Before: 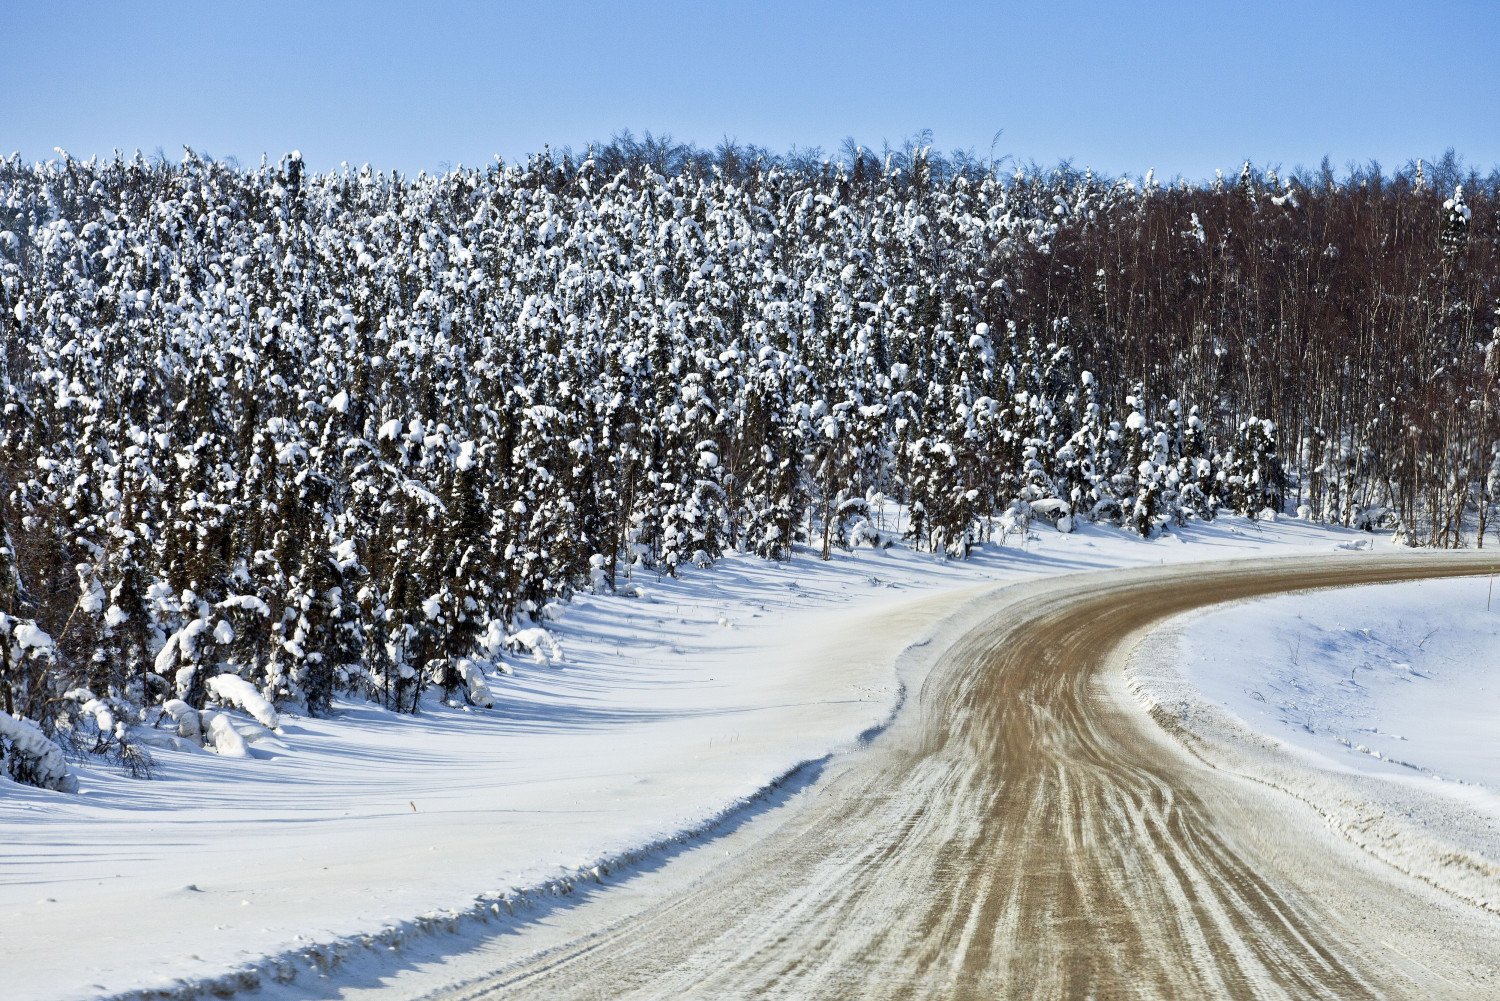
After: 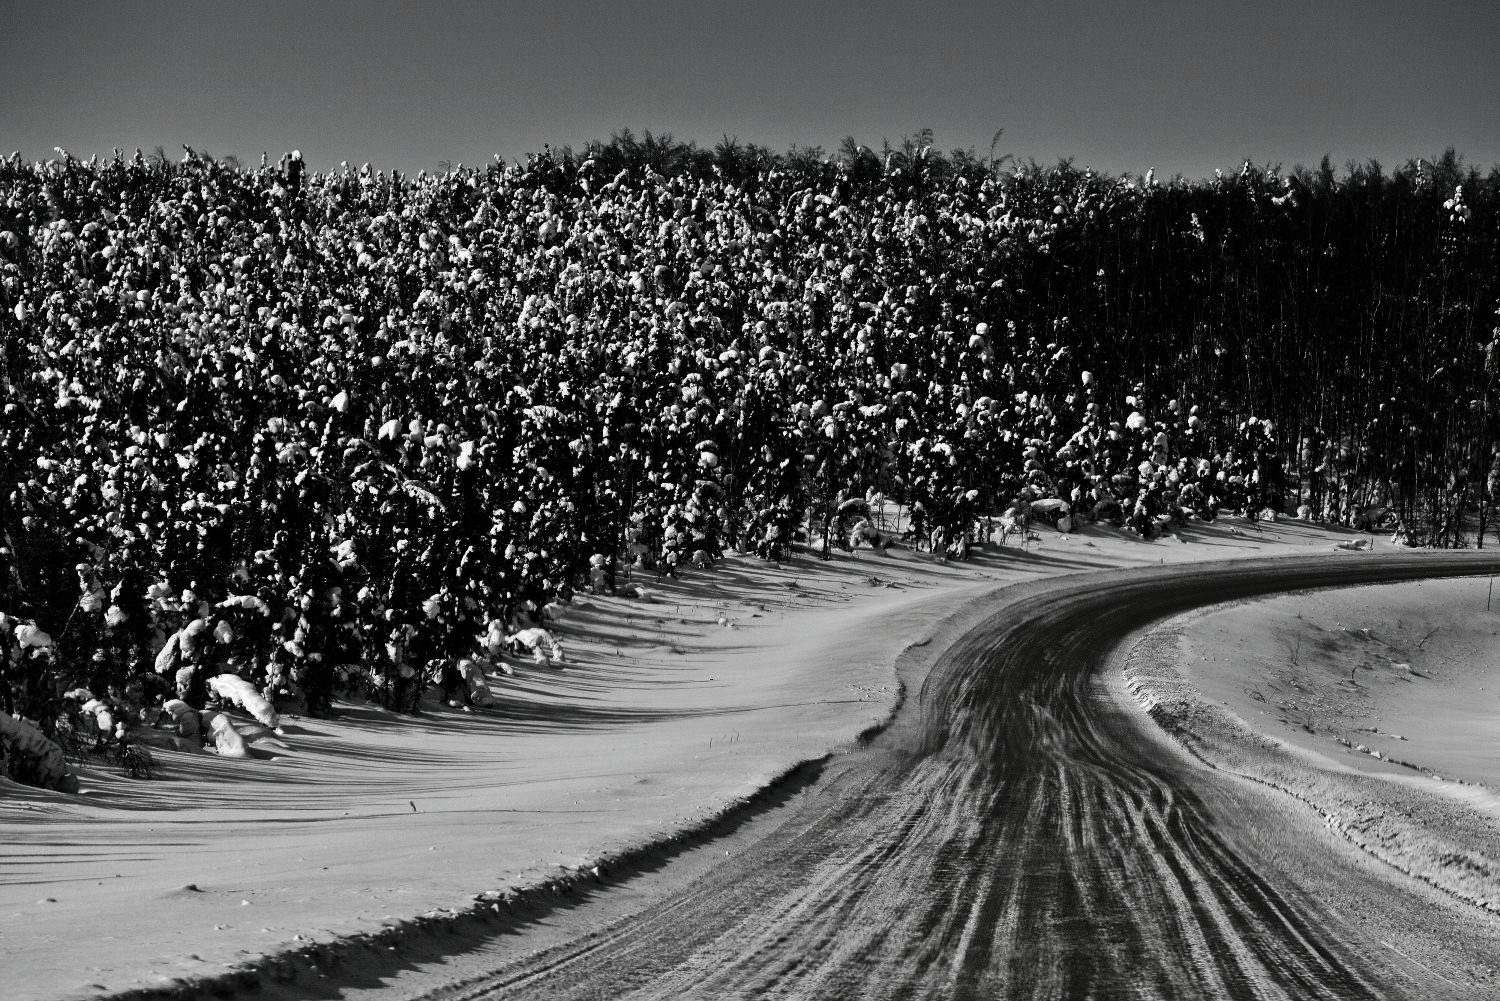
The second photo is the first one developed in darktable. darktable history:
contrast brightness saturation: contrast 0.024, brightness -0.99, saturation -0.98
